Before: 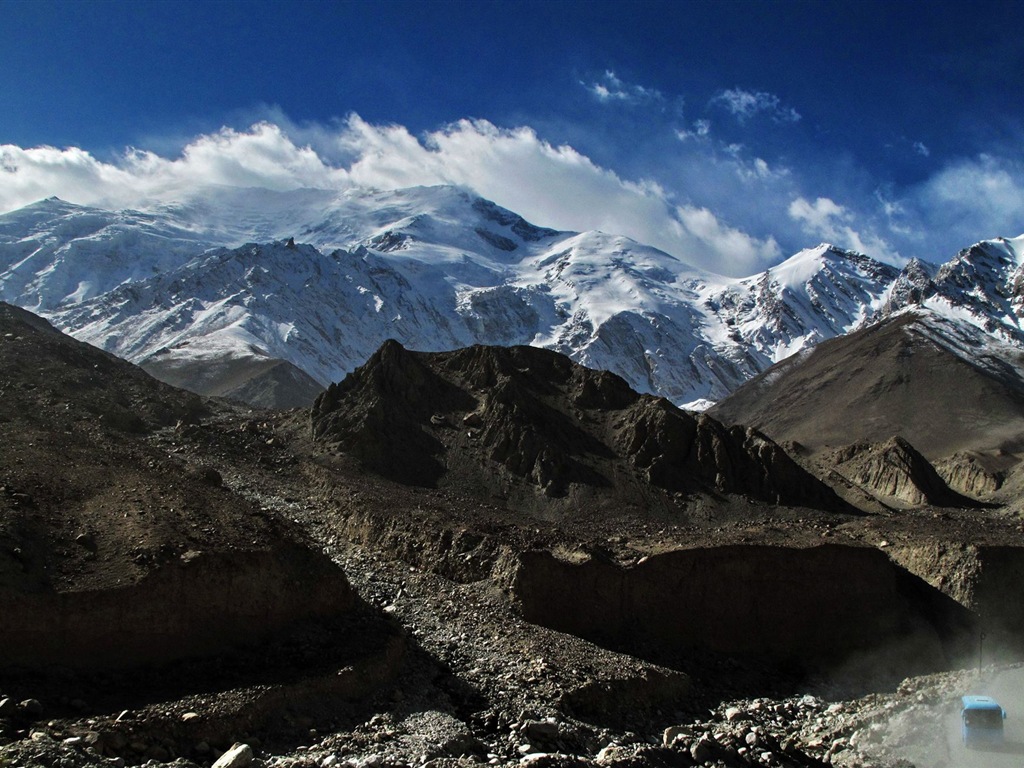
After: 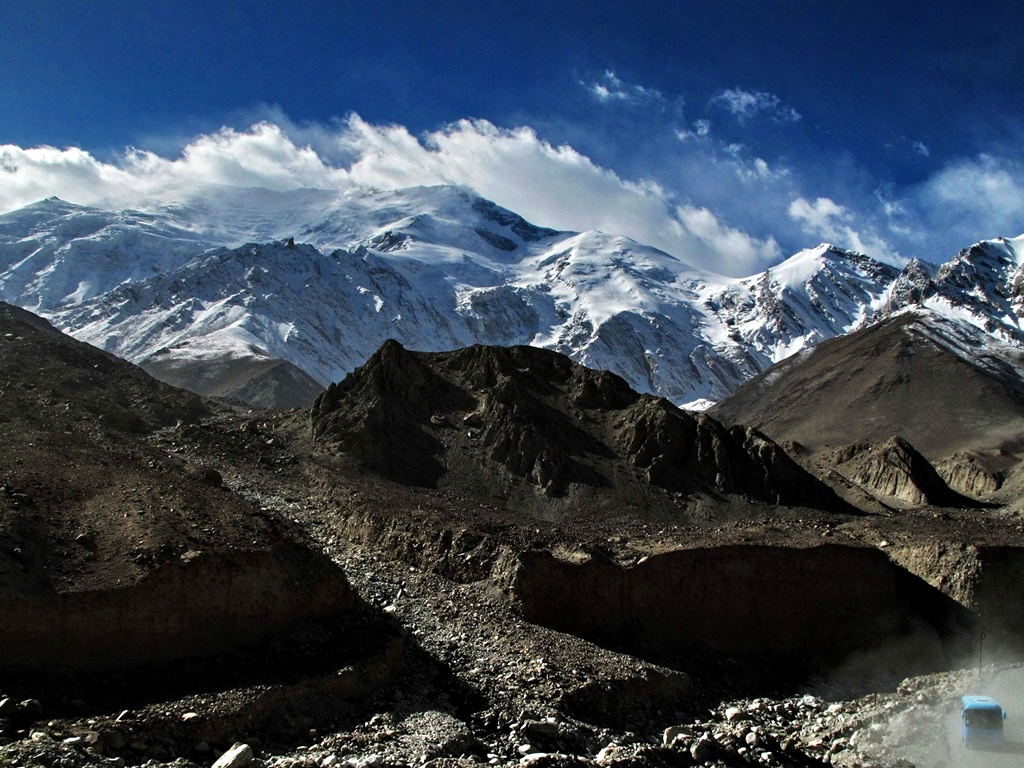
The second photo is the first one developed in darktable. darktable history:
contrast equalizer: octaves 7, y [[0.6 ×6], [0.55 ×6], [0 ×6], [0 ×6], [0 ×6]], mix 0.353
